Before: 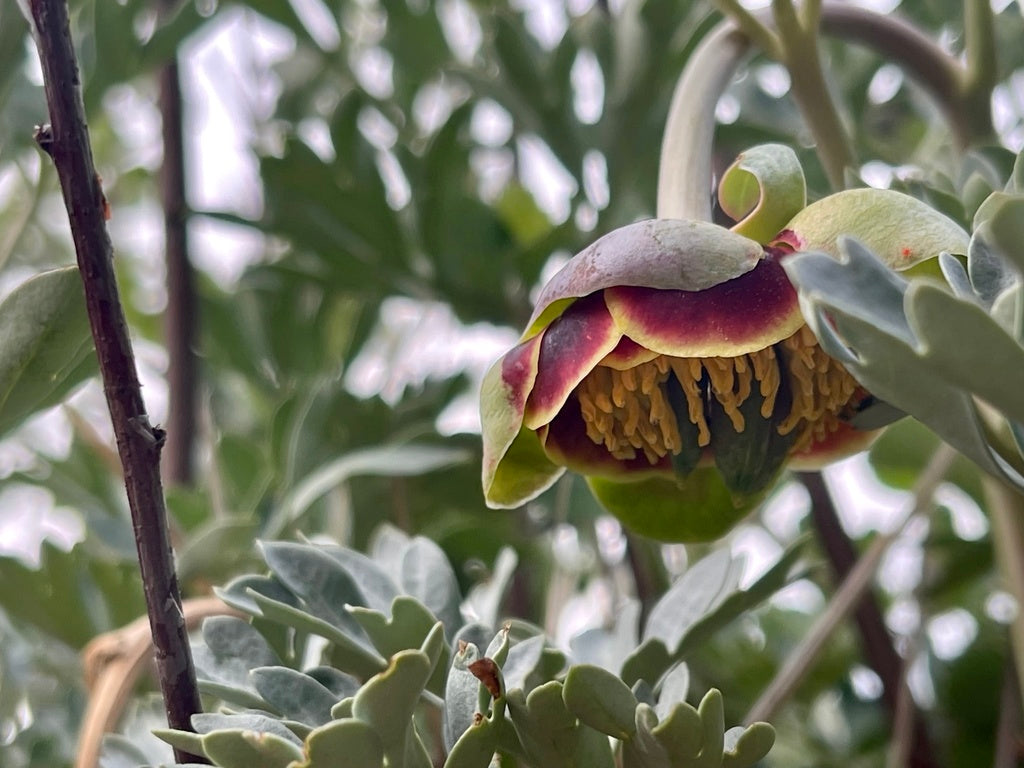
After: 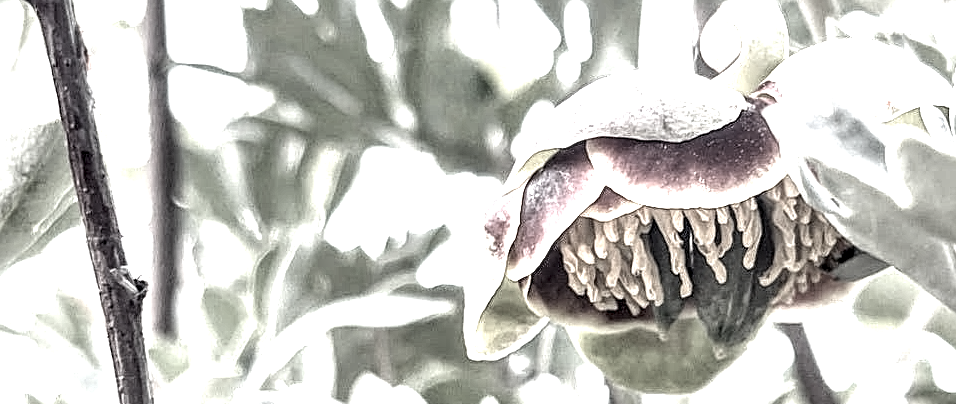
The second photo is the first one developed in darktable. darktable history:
crop: left 1.844%, top 19.497%, right 4.765%, bottom 27.872%
exposure: black level correction 0, exposure 1.997 EV, compensate highlight preservation false
sharpen: on, module defaults
tone equalizer: -8 EV -0.425 EV, -7 EV -0.357 EV, -6 EV -0.362 EV, -5 EV -0.245 EV, -3 EV 0.236 EV, -2 EV 0.351 EV, -1 EV 0.413 EV, +0 EV 0.413 EV, mask exposure compensation -0.512 EV
color correction: highlights b* 0.041, saturation 0.177
local contrast: highlights 22%, detail 197%
contrast brightness saturation: saturation -0.05
